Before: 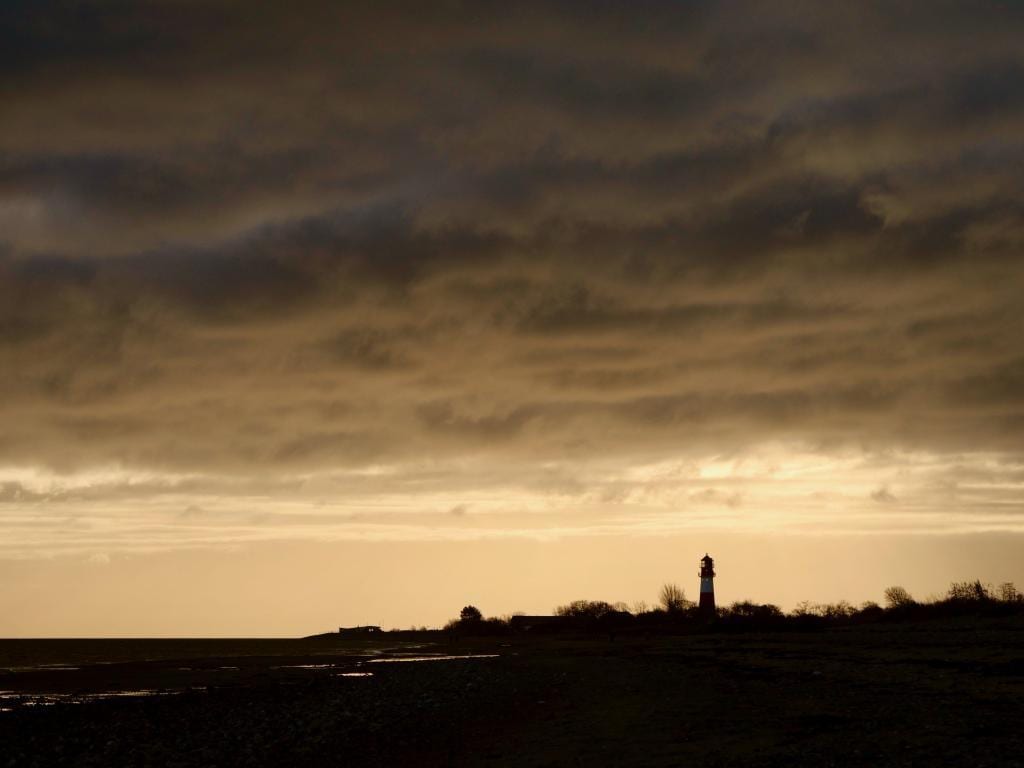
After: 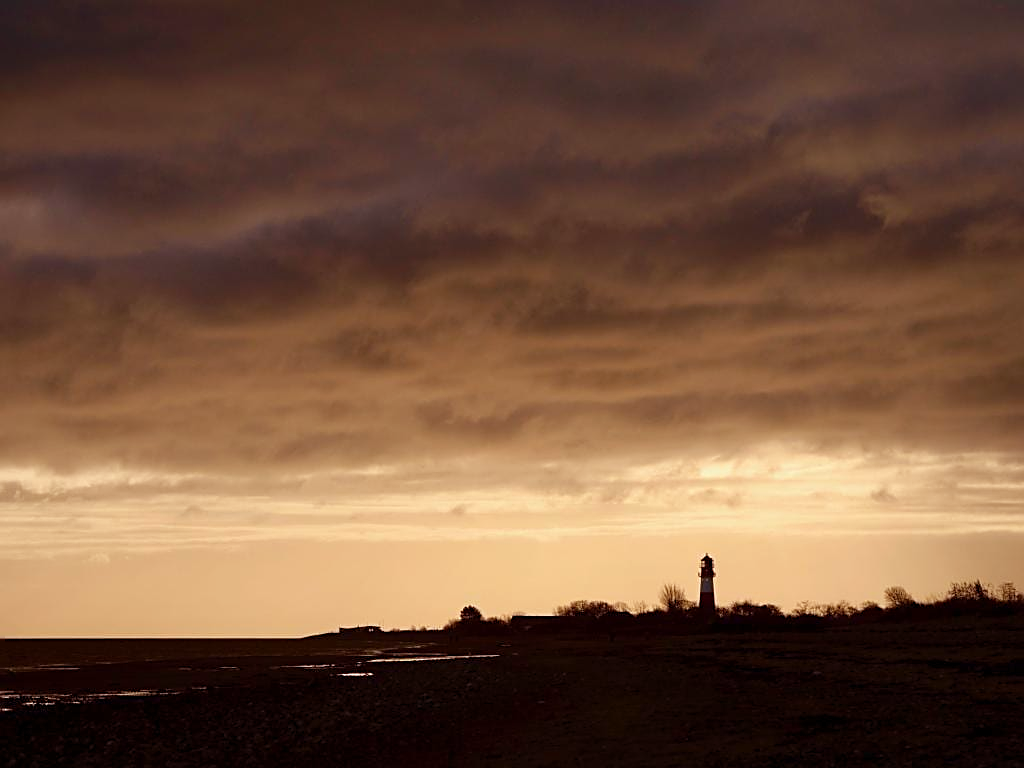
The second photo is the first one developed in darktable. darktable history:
sharpen: on, module defaults
rgb levels: mode RGB, independent channels, levels [[0, 0.474, 1], [0, 0.5, 1], [0, 0.5, 1]]
